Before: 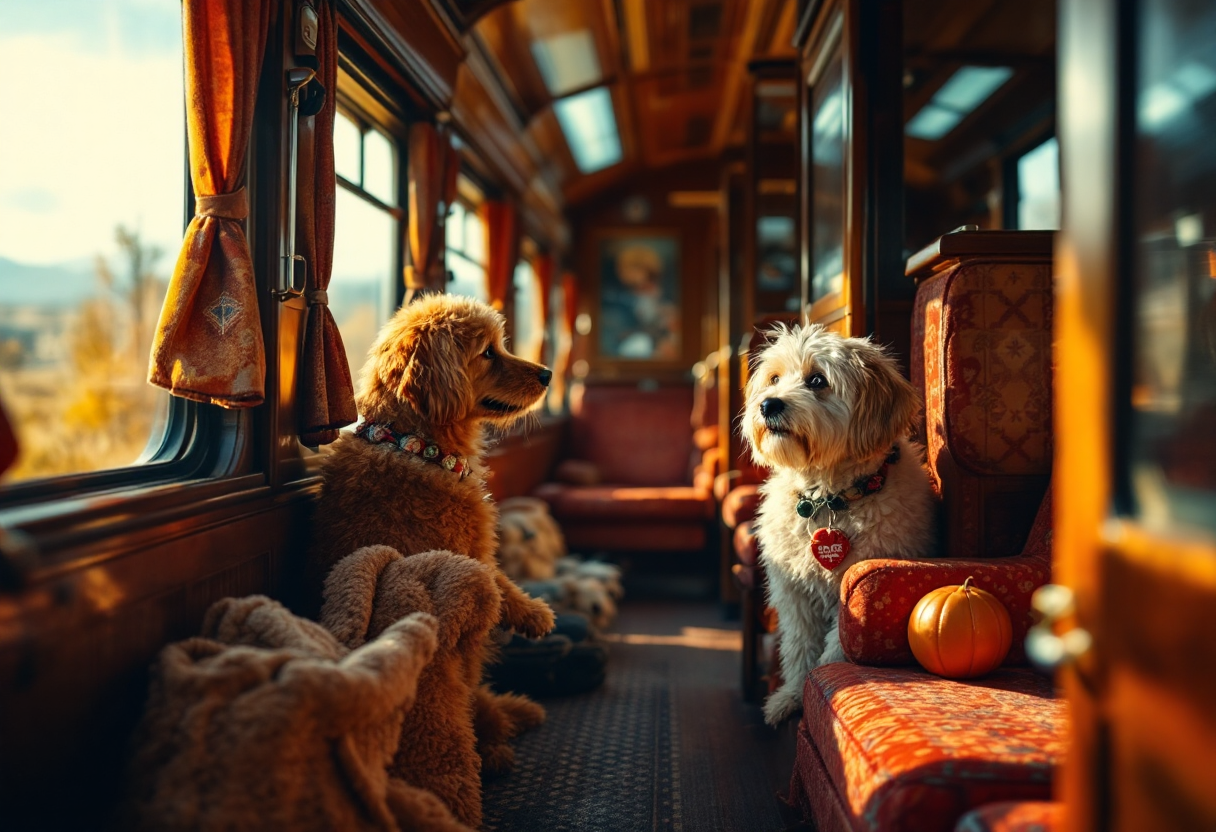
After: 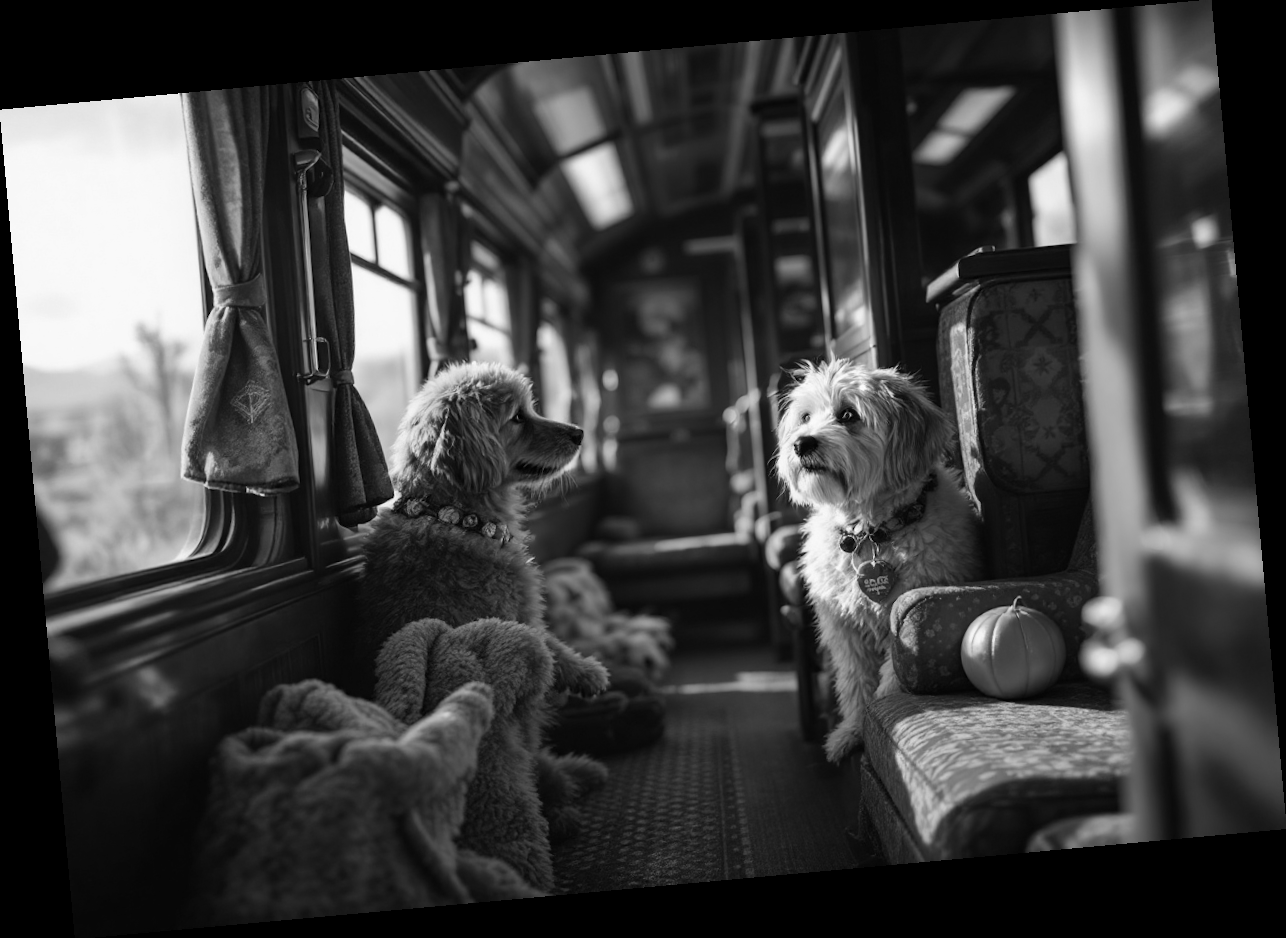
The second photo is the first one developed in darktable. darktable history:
monochrome: a -6.99, b 35.61, size 1.4
rotate and perspective: rotation -5.2°, automatic cropping off
color balance rgb: linear chroma grading › global chroma 15%, perceptual saturation grading › global saturation 30%
